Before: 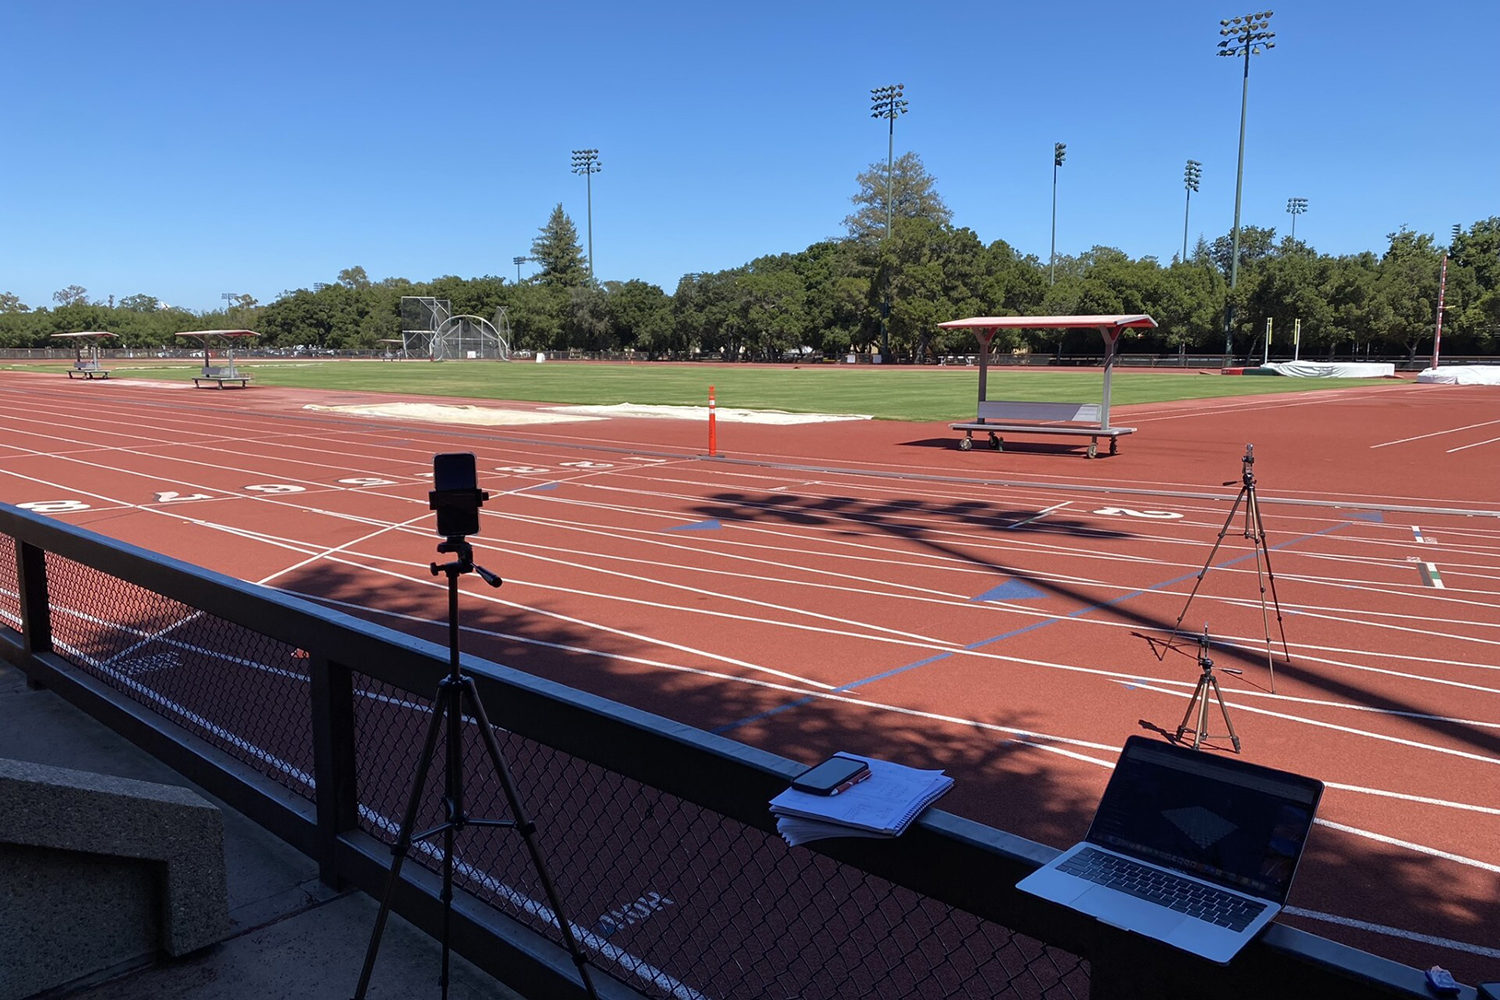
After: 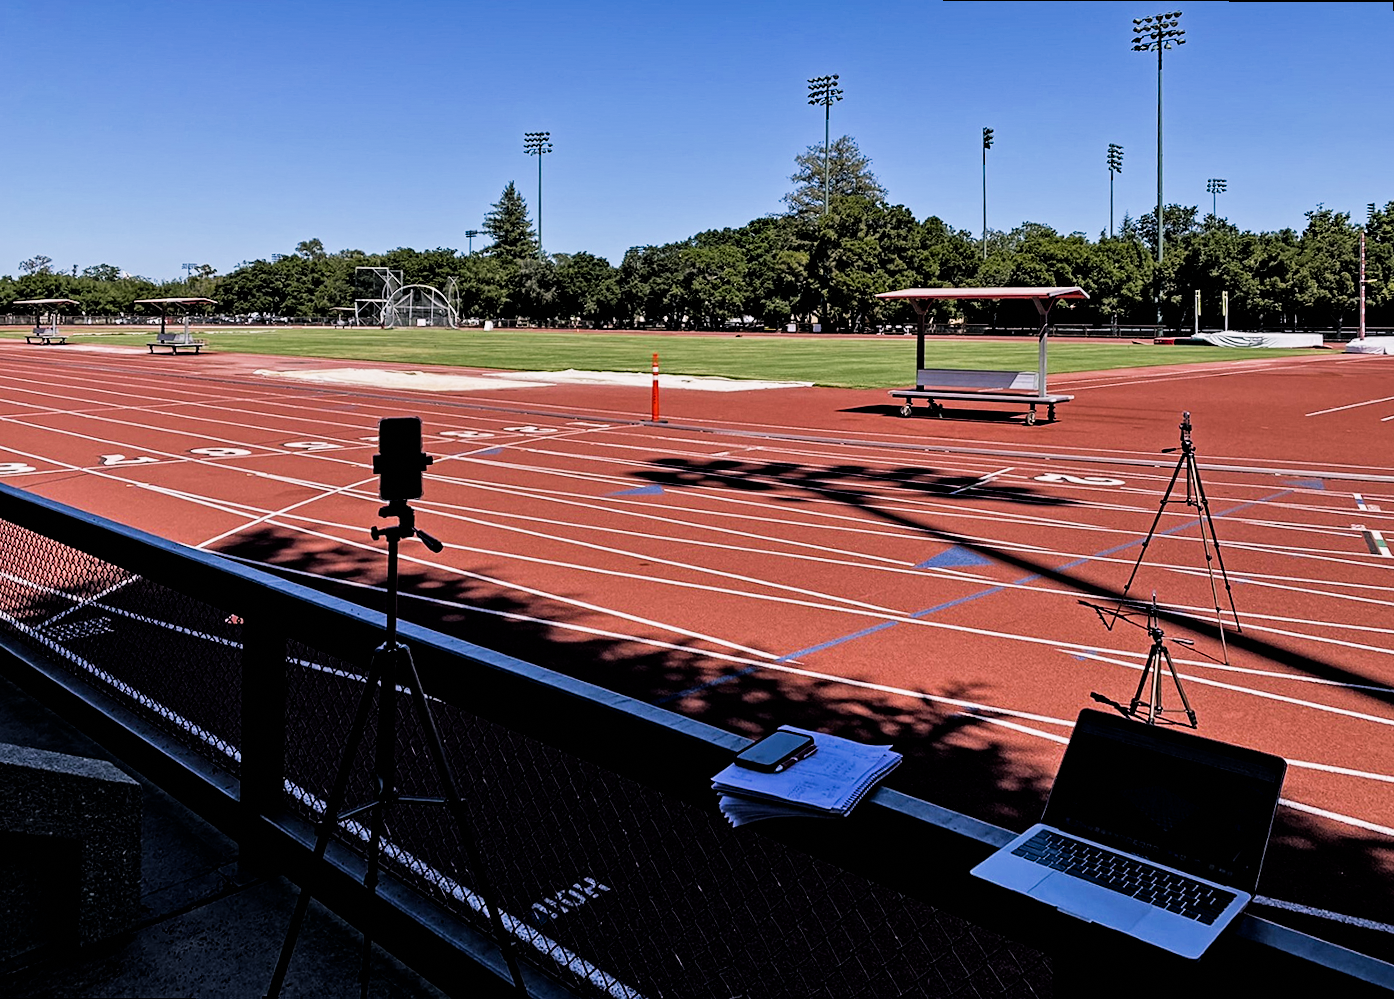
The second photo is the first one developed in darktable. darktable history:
rotate and perspective: rotation 0.215°, lens shift (vertical) -0.139, crop left 0.069, crop right 0.939, crop top 0.002, crop bottom 0.996
filmic rgb: black relative exposure -5 EV, hardness 2.88, contrast 1.3, highlights saturation mix -30%
color balance rgb: shadows lift › chroma 2%, shadows lift › hue 217.2°, power › chroma 0.25%, power › hue 60°, highlights gain › chroma 1.5%, highlights gain › hue 309.6°, global offset › luminance -0.5%, perceptual saturation grading › global saturation 15%, global vibrance 20%
grain: coarseness 0.81 ISO, strength 1.34%, mid-tones bias 0%
contrast equalizer: octaves 7, y [[0.5, 0.542, 0.583, 0.625, 0.667, 0.708], [0.5 ×6], [0.5 ×6], [0 ×6], [0 ×6]]
